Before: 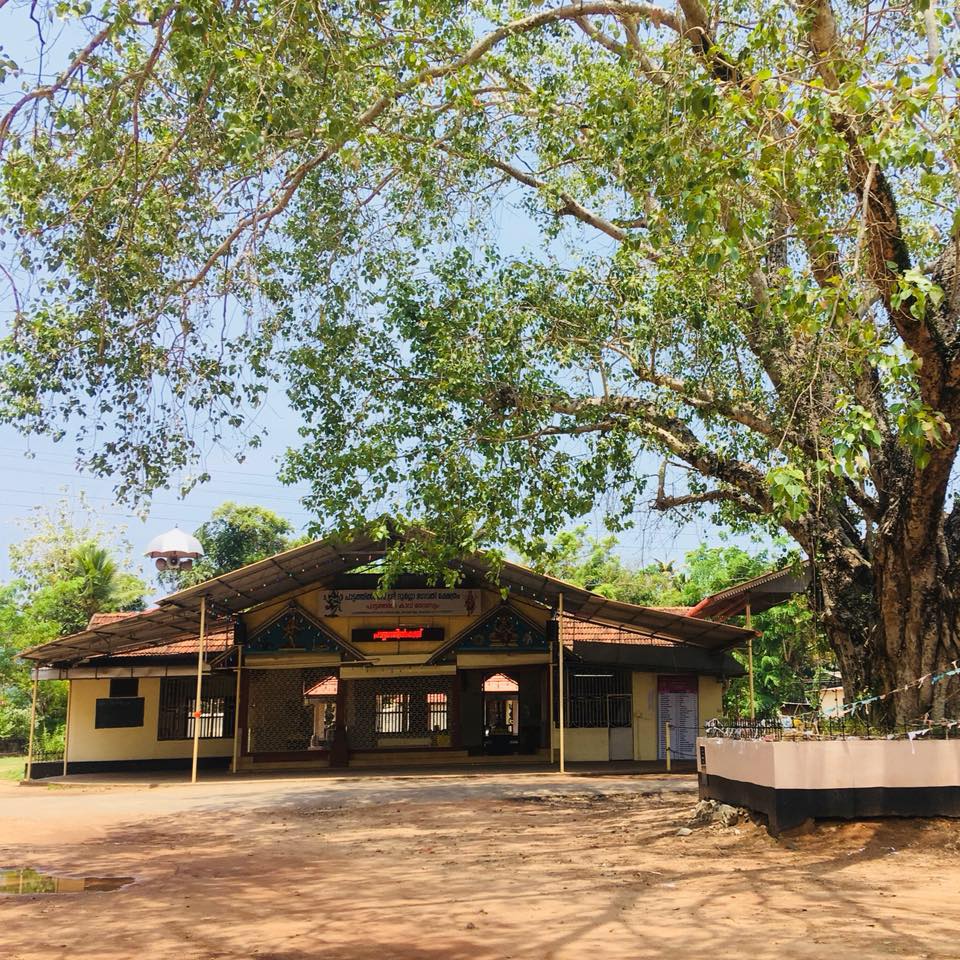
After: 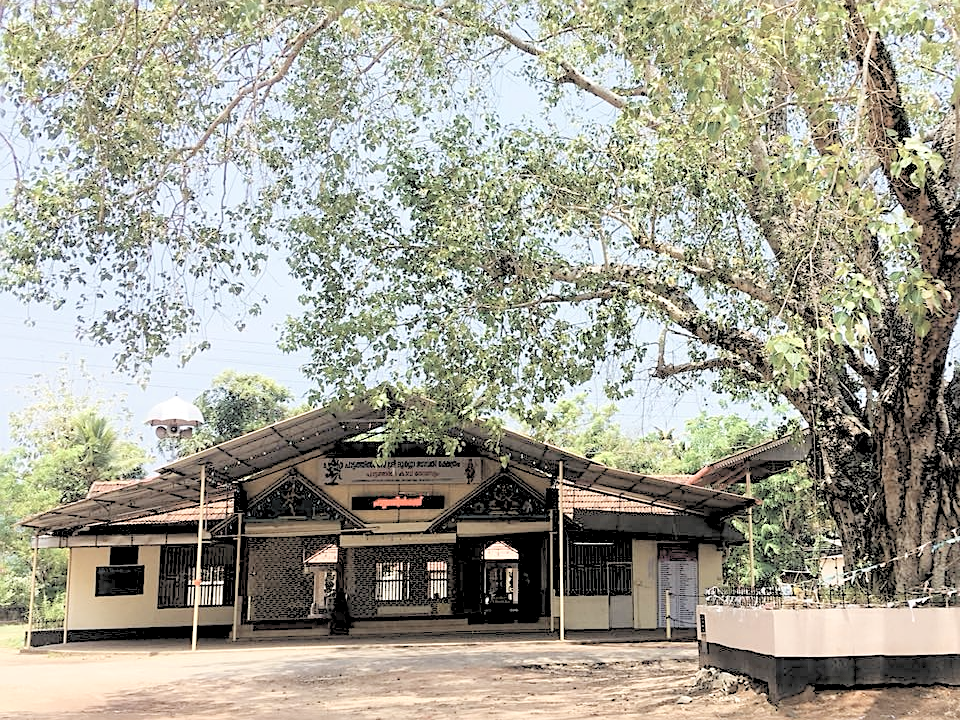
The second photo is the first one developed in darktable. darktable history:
crop: top 13.819%, bottom 11.169%
exposure: exposure 0.574 EV, compensate highlight preservation false
contrast brightness saturation: brightness 0.18, saturation -0.5
rgb levels: preserve colors sum RGB, levels [[0.038, 0.433, 0.934], [0, 0.5, 1], [0, 0.5, 1]]
sharpen: on, module defaults
